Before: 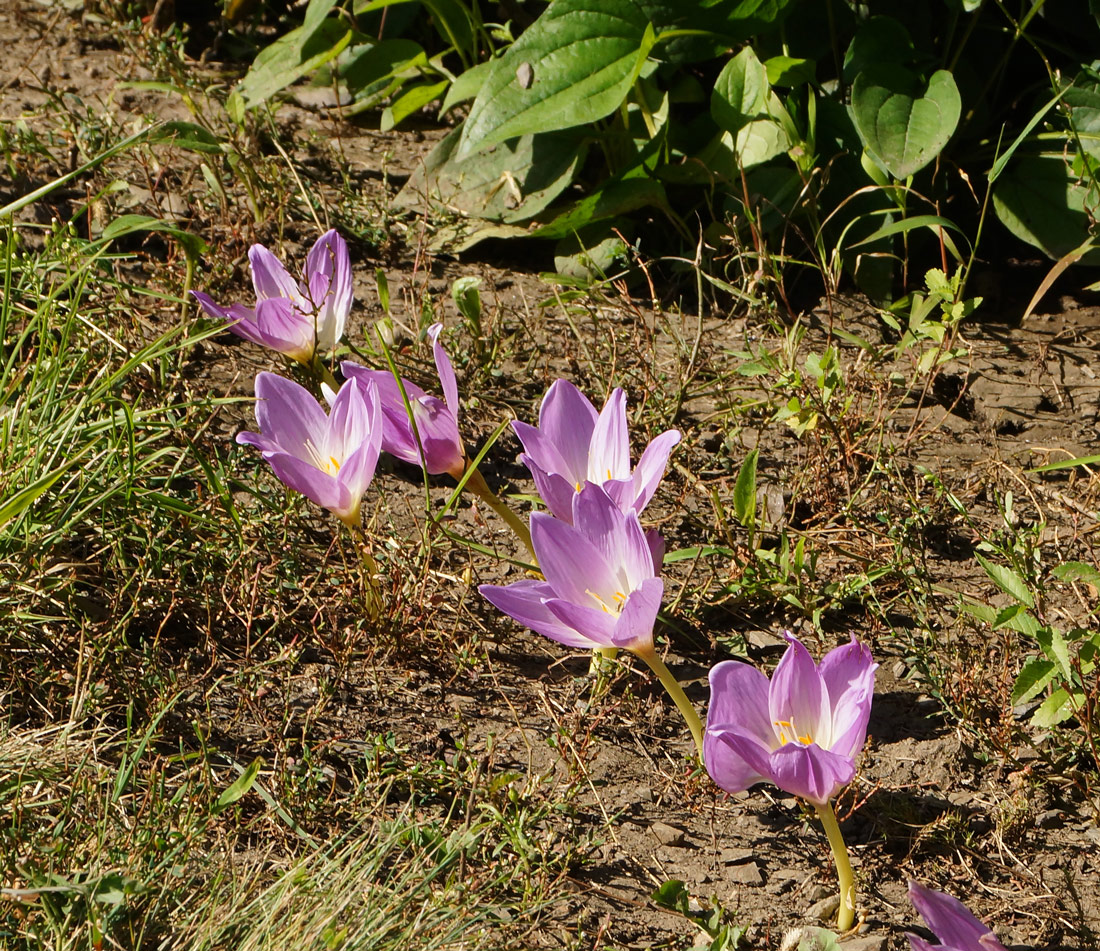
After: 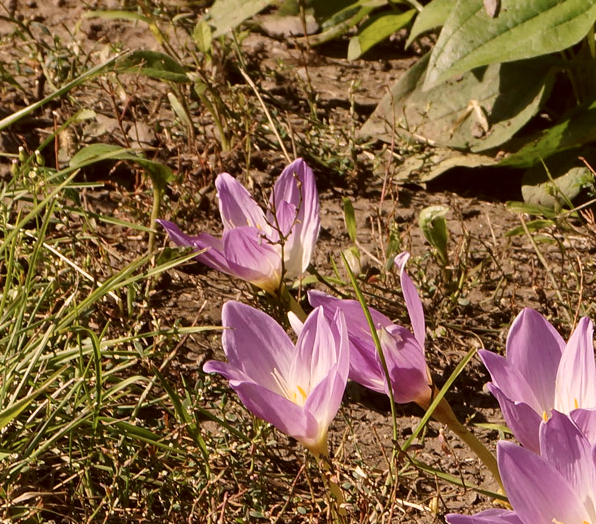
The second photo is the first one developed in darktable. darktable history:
color correction: highlights a* 10.18, highlights b* 9.69, shadows a* 8.93, shadows b* 8.63, saturation 0.781
crop and rotate: left 3.025%, top 7.577%, right 42.745%, bottom 37.308%
